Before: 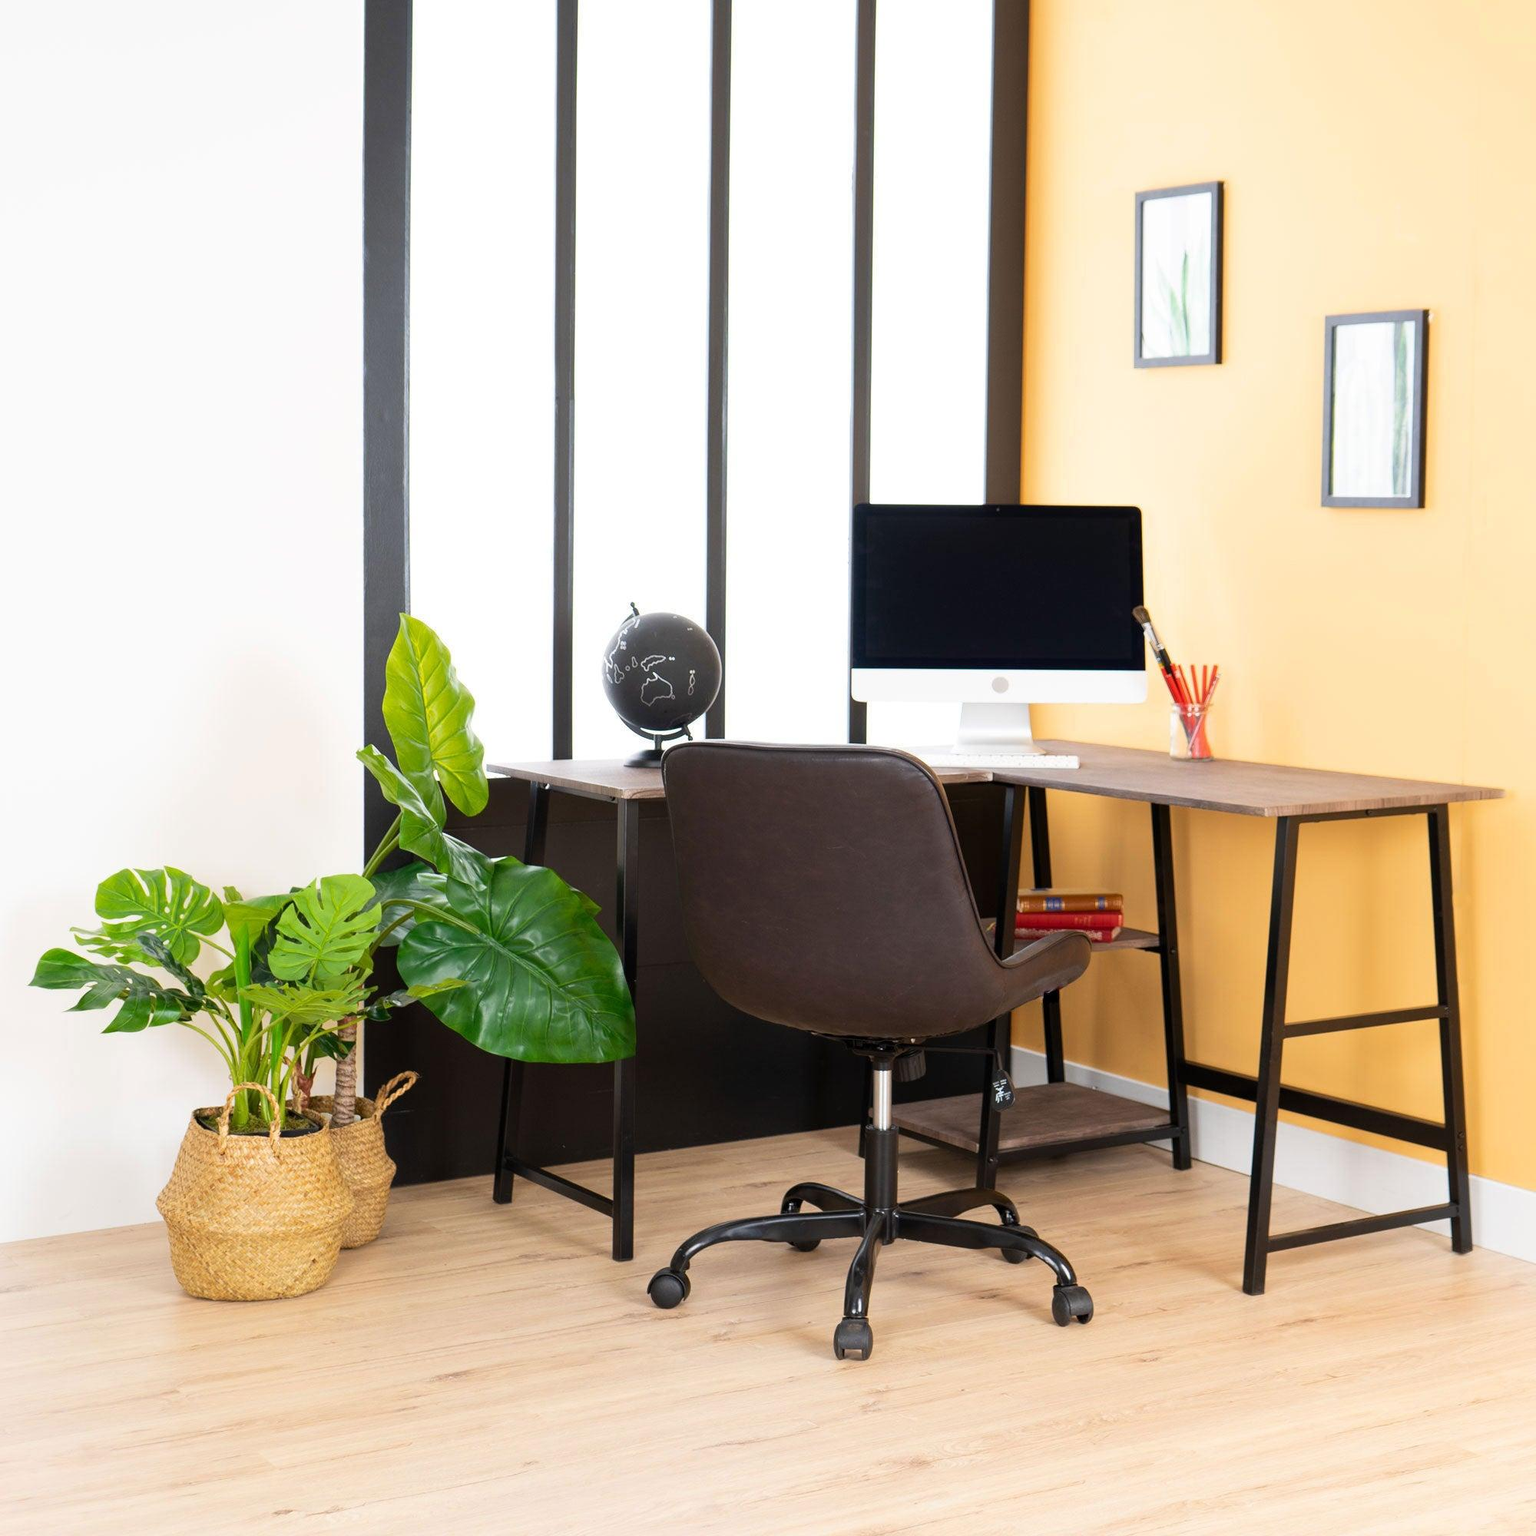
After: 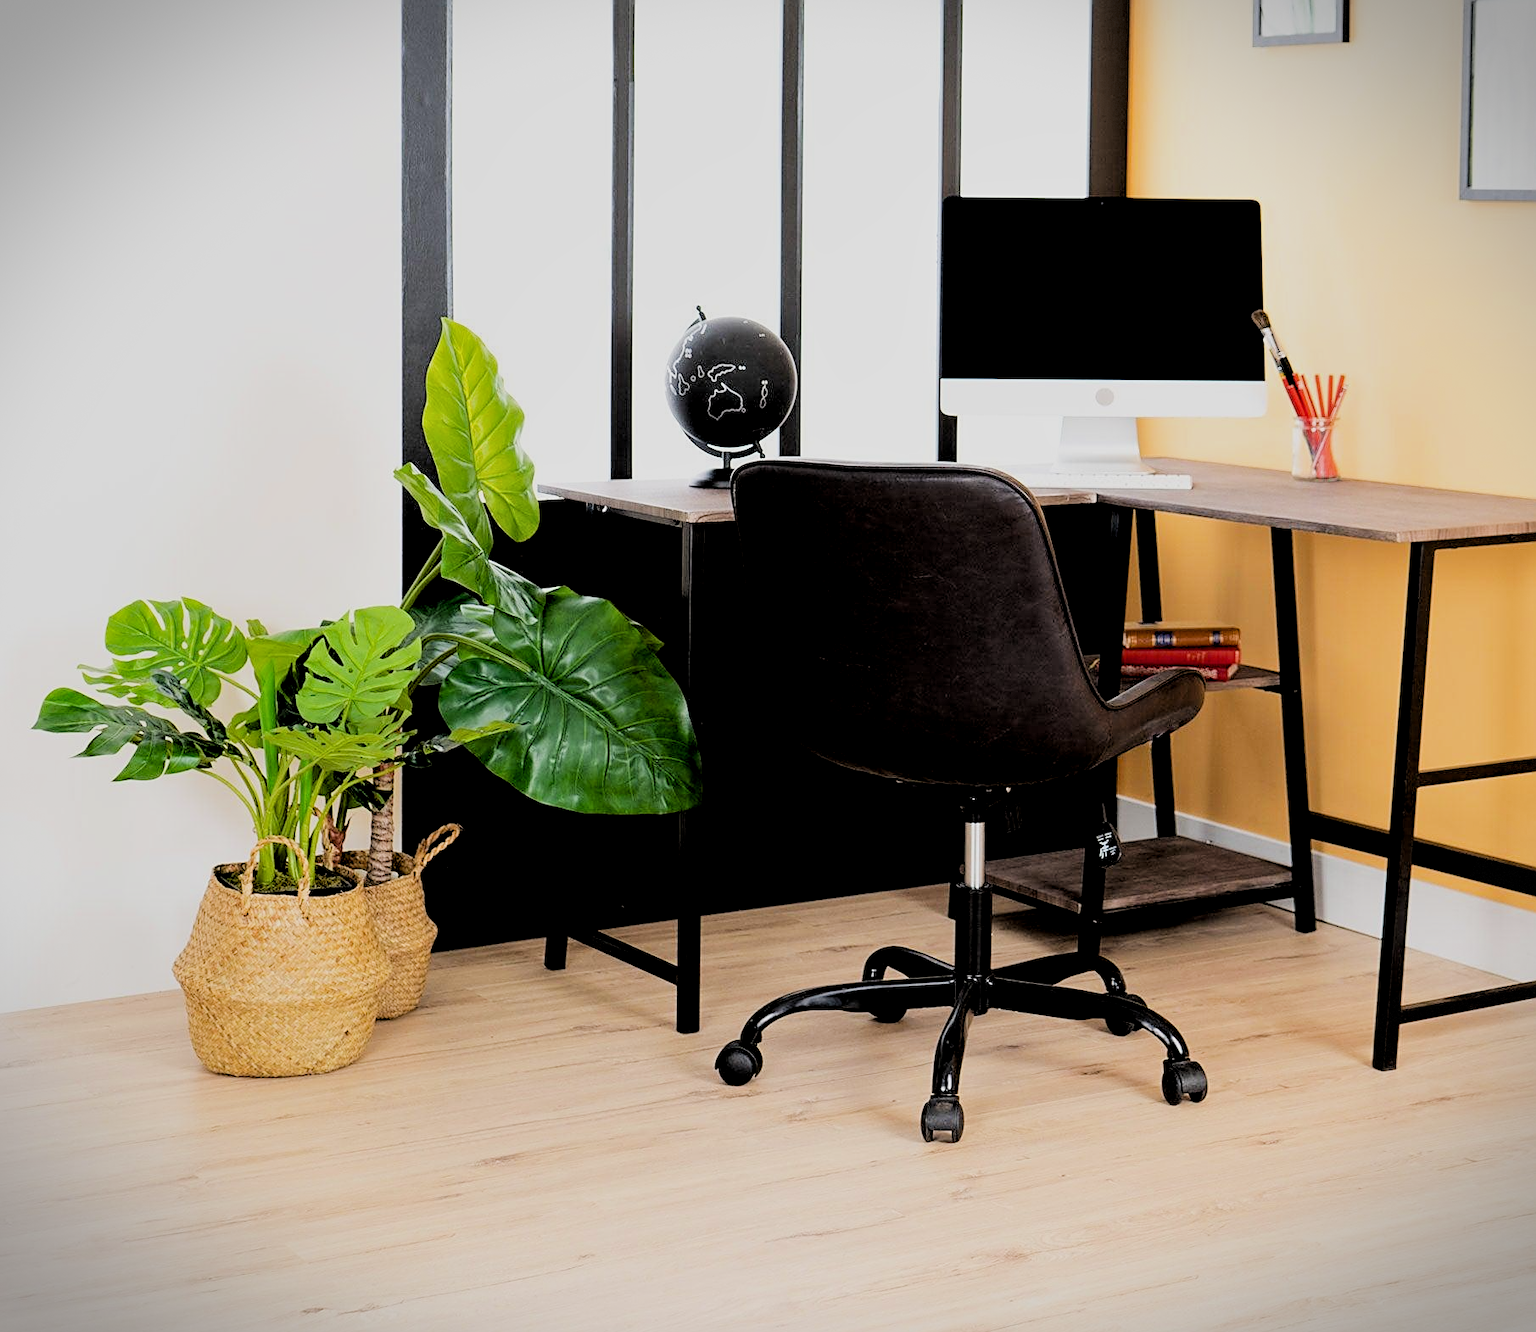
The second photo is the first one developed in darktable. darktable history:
crop: top 21.224%, right 9.435%, bottom 0.212%
sharpen: on, module defaults
vignetting: fall-off start 97.23%, width/height ratio 1.185, dithering 8-bit output, unbound false
exposure: black level correction 0.009, exposure 0.016 EV, compensate exposure bias true, compensate highlight preservation false
filmic rgb: black relative exposure -2.99 EV, white relative exposure 4.56 EV, hardness 1.69, contrast 1.24, iterations of high-quality reconstruction 0
local contrast: highlights 107%, shadows 101%, detail 119%, midtone range 0.2
